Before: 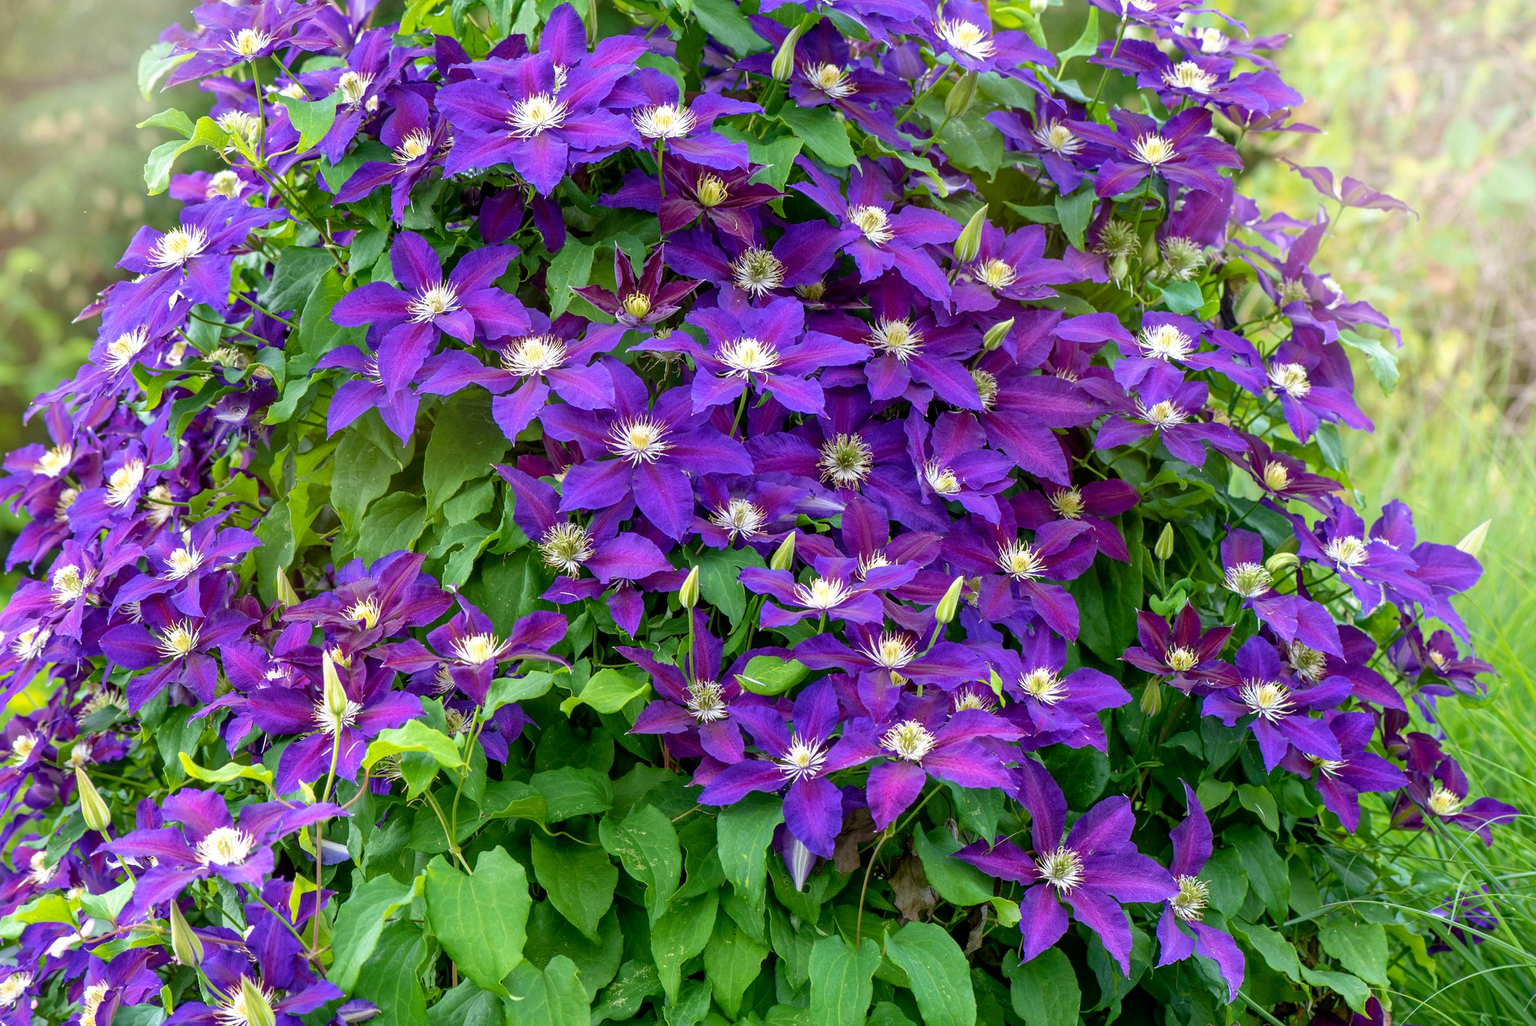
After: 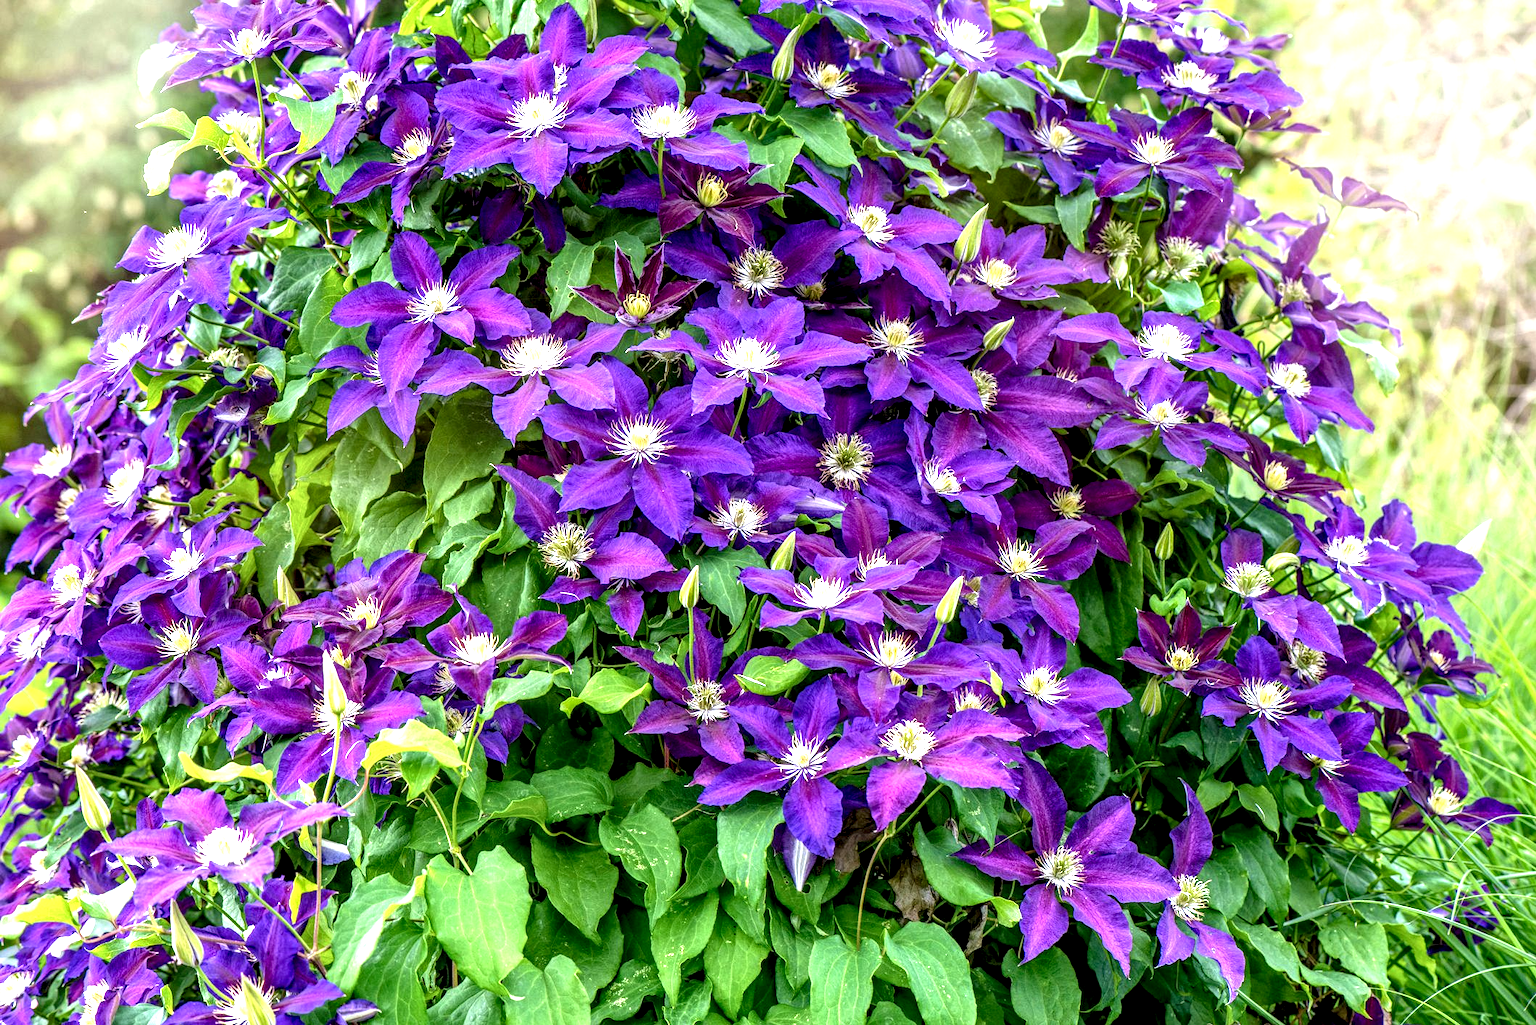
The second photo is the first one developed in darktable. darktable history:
exposure: black level correction 0, exposure 0.697 EV, compensate highlight preservation false
local contrast: highlights 16%, detail 186%
